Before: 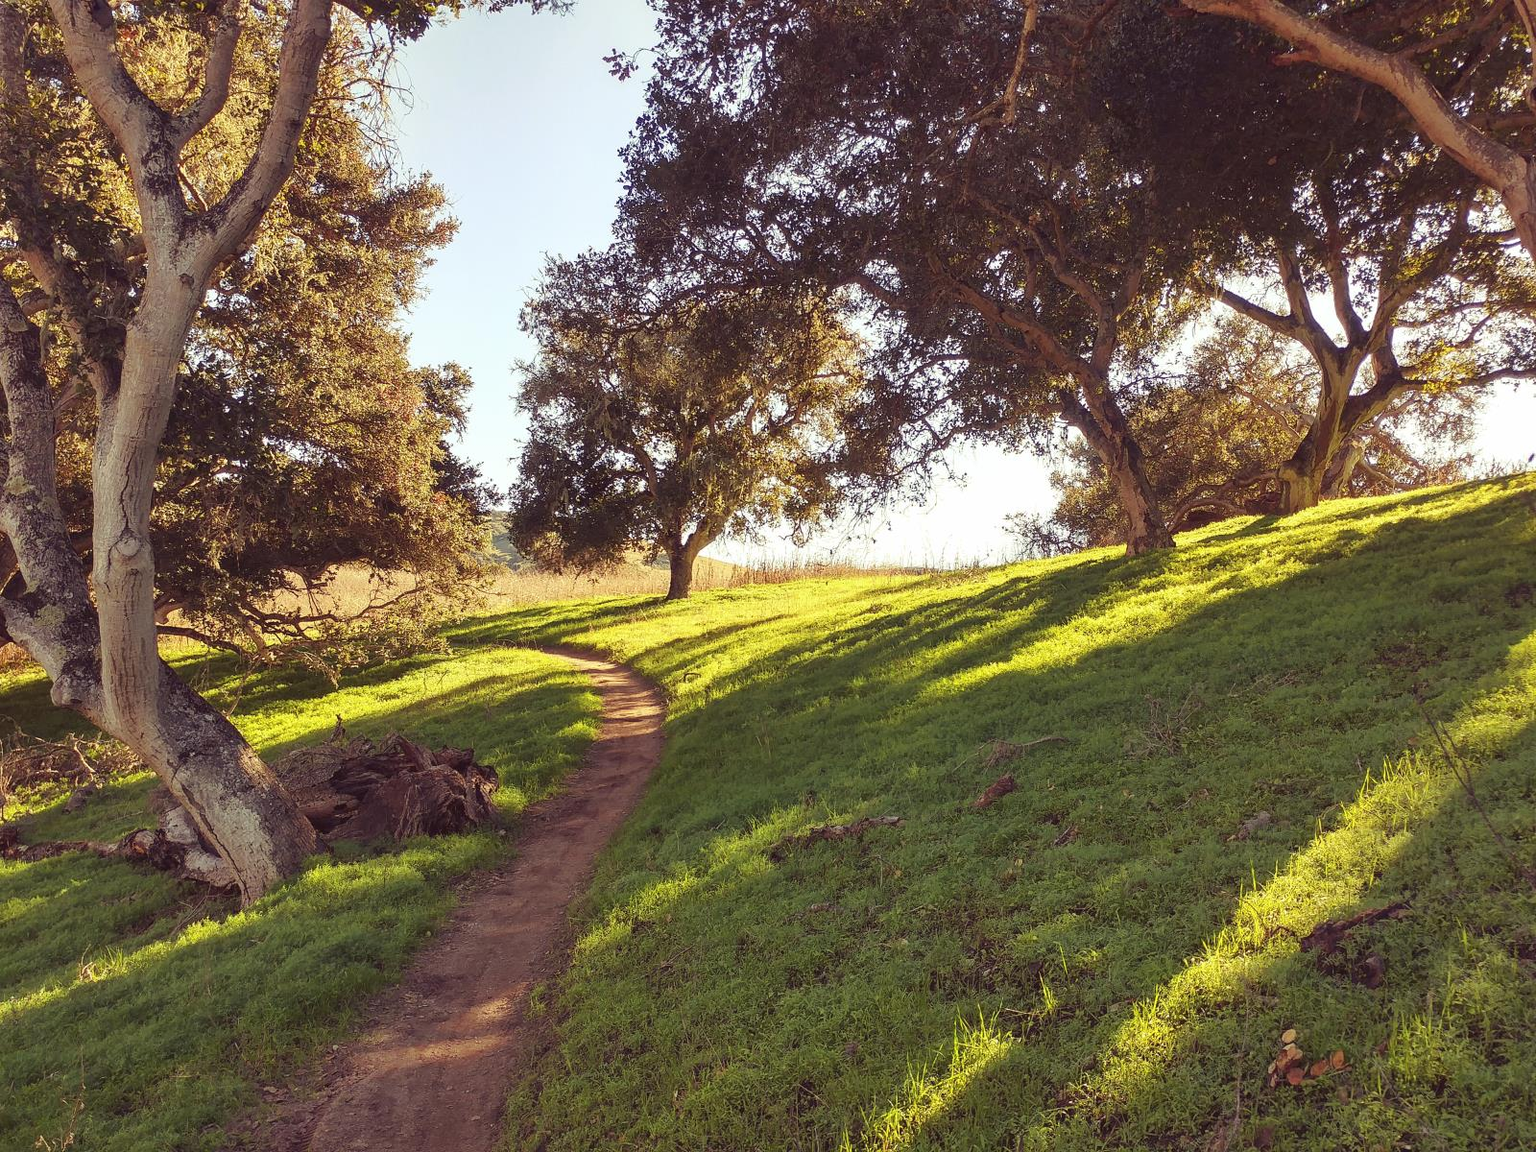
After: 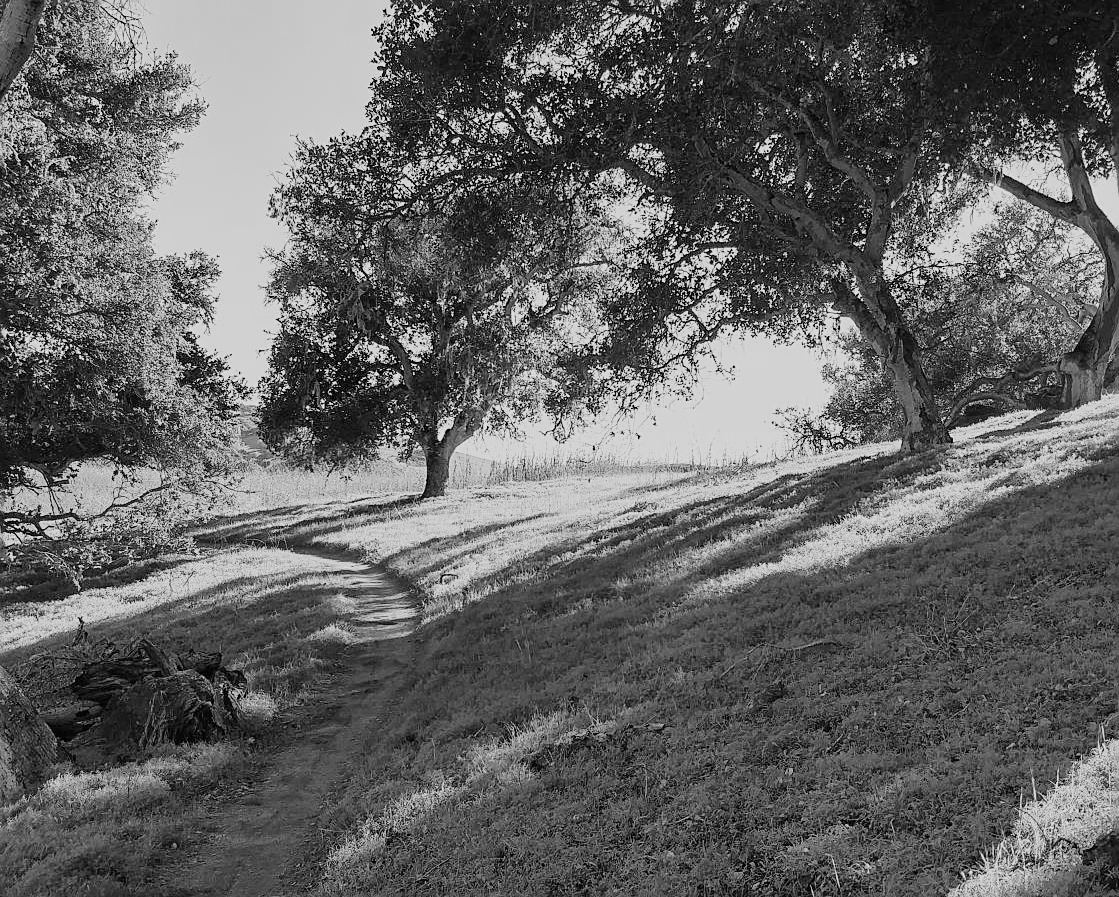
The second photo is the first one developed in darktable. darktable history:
sharpen: on, module defaults
crop and rotate: left 17.046%, top 10.659%, right 12.989%, bottom 14.553%
filmic rgb: black relative exposure -7.65 EV, white relative exposure 4.56 EV, hardness 3.61, color science v6 (2022)
color correction: highlights a* 21.88, highlights b* 22.25
exposure: black level correction 0.001, exposure 0.014 EV, compensate highlight preservation false
haze removal: compatibility mode true, adaptive false
monochrome: a 32, b 64, size 2.3
